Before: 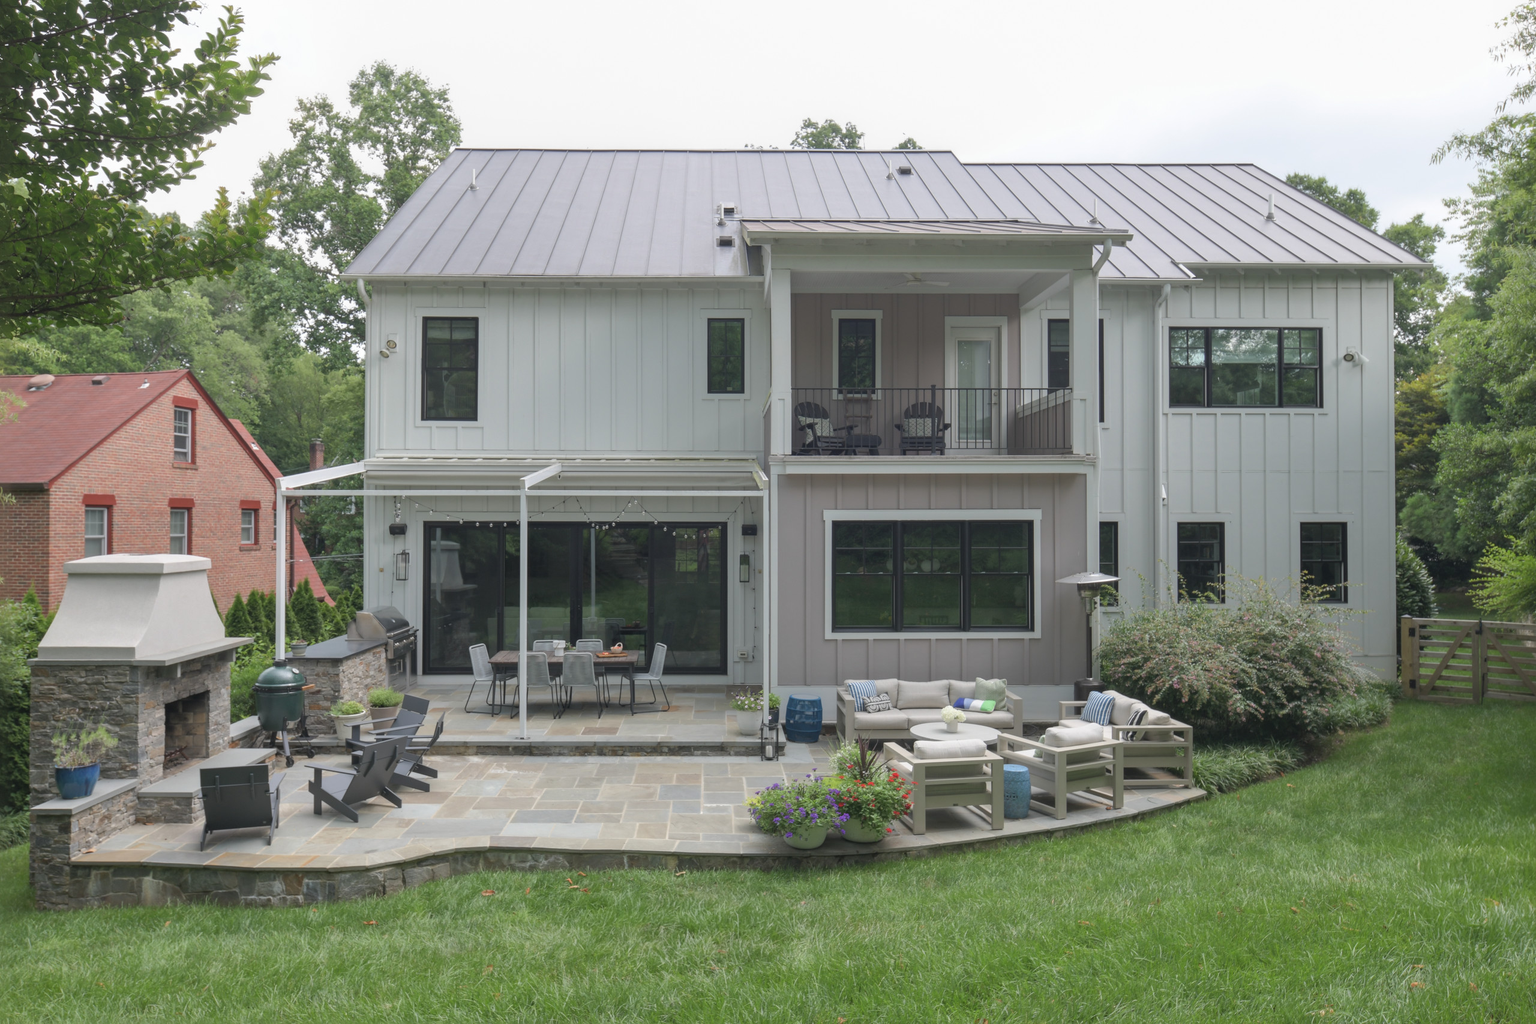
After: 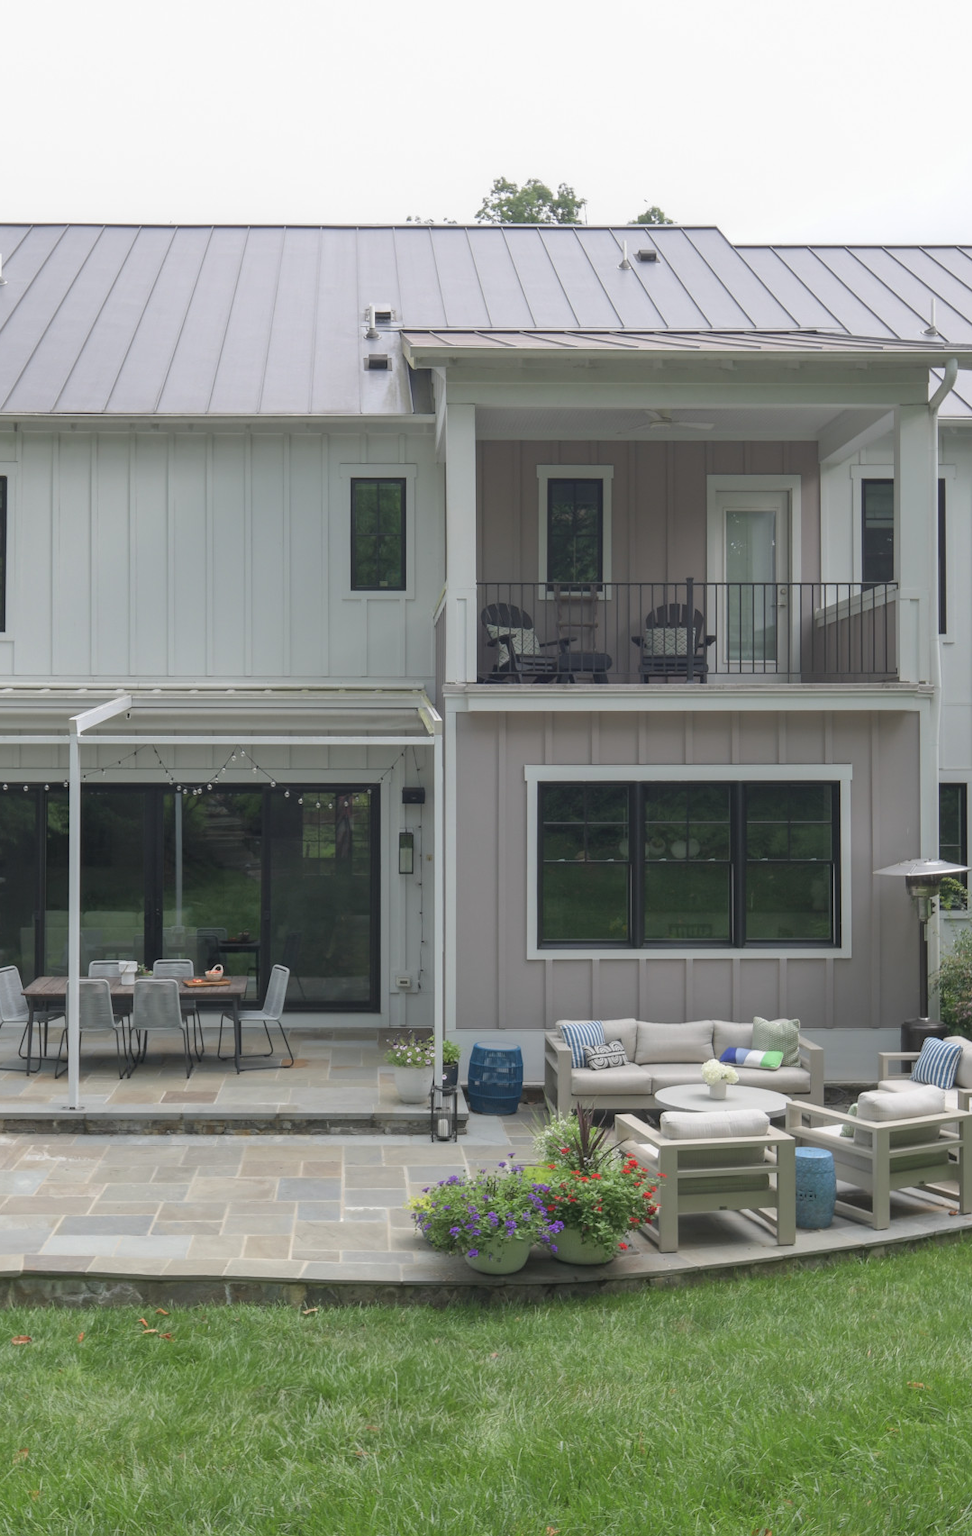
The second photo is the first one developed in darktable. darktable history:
crop: left 30.877%, right 26.961%
